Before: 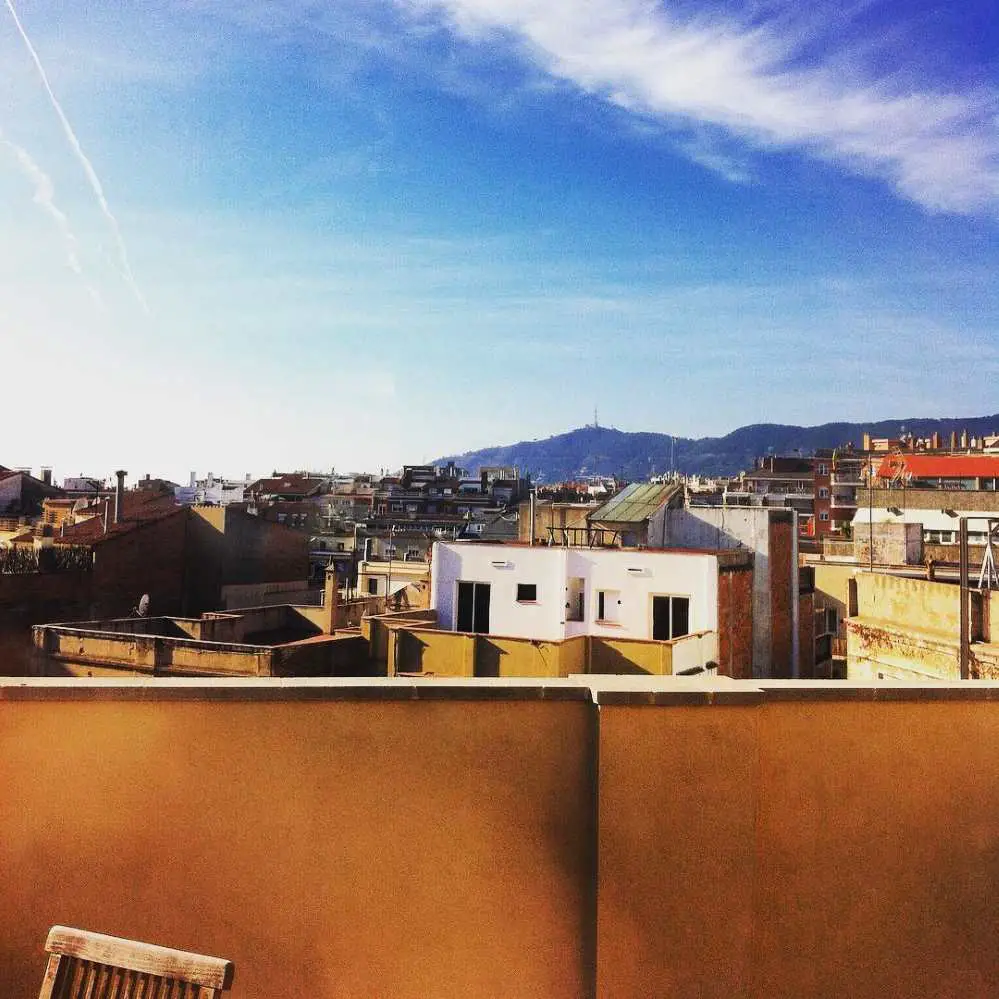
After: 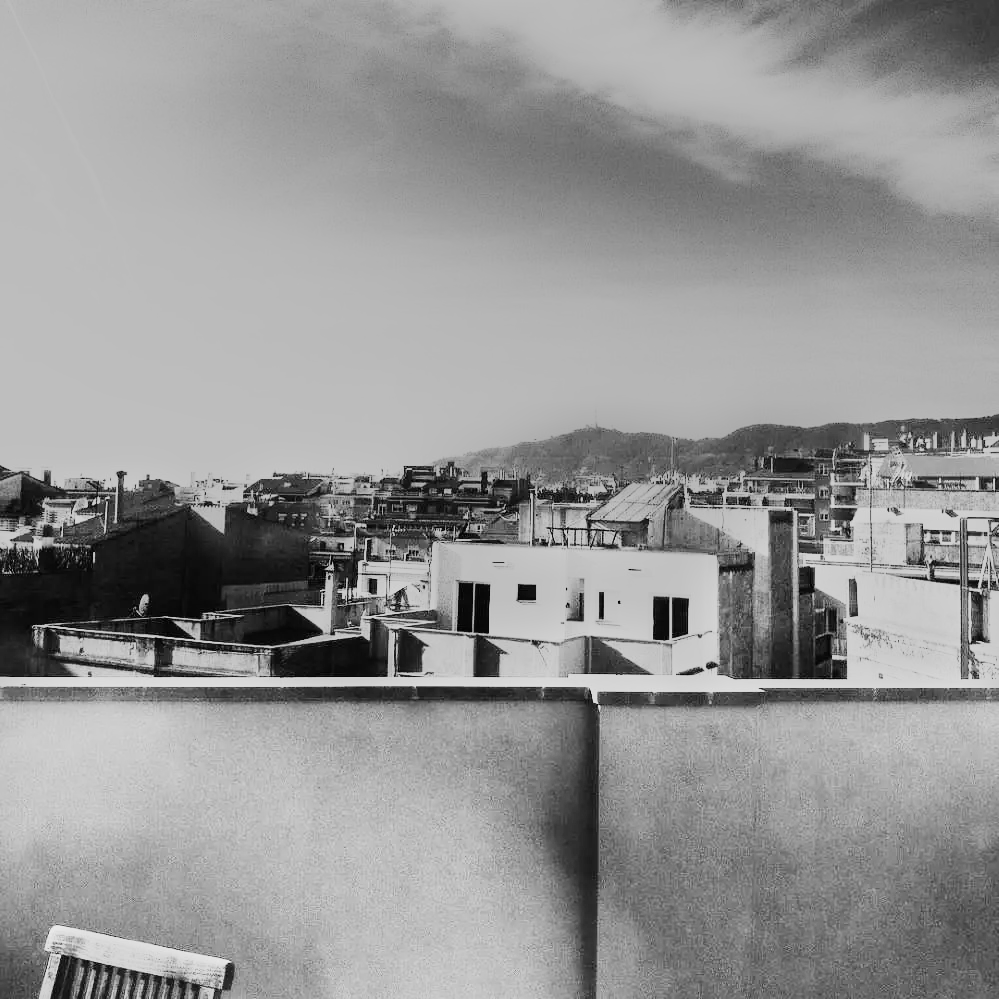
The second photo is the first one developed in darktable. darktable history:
base curve: curves: ch0 [(0, 0) (0, 0.001) (0.001, 0.001) (0.004, 0.002) (0.007, 0.004) (0.015, 0.013) (0.033, 0.045) (0.052, 0.096) (0.075, 0.17) (0.099, 0.241) (0.163, 0.42) (0.219, 0.55) (0.259, 0.616) (0.327, 0.722) (0.365, 0.765) (0.522, 0.873) (0.547, 0.881) (0.689, 0.919) (0.826, 0.952) (1, 1)], preserve colors none
contrast brightness saturation: contrast 0.15, brightness 0.05
monochrome: a 79.32, b 81.83, size 1.1
